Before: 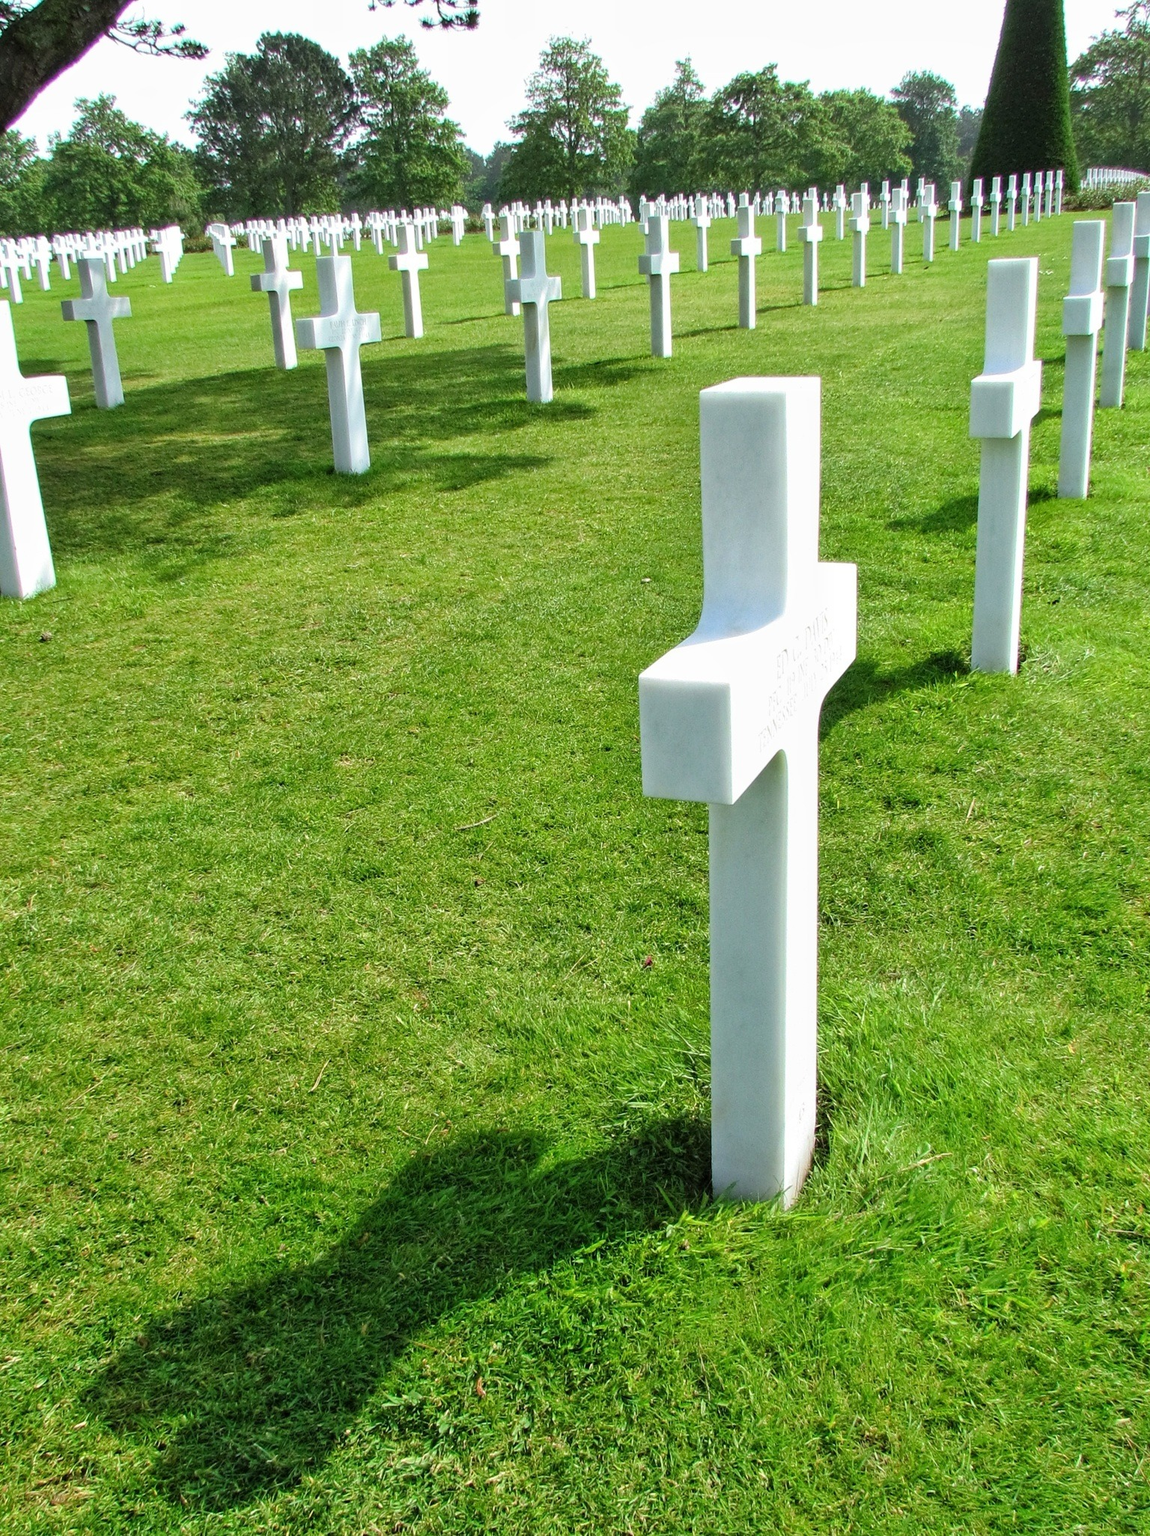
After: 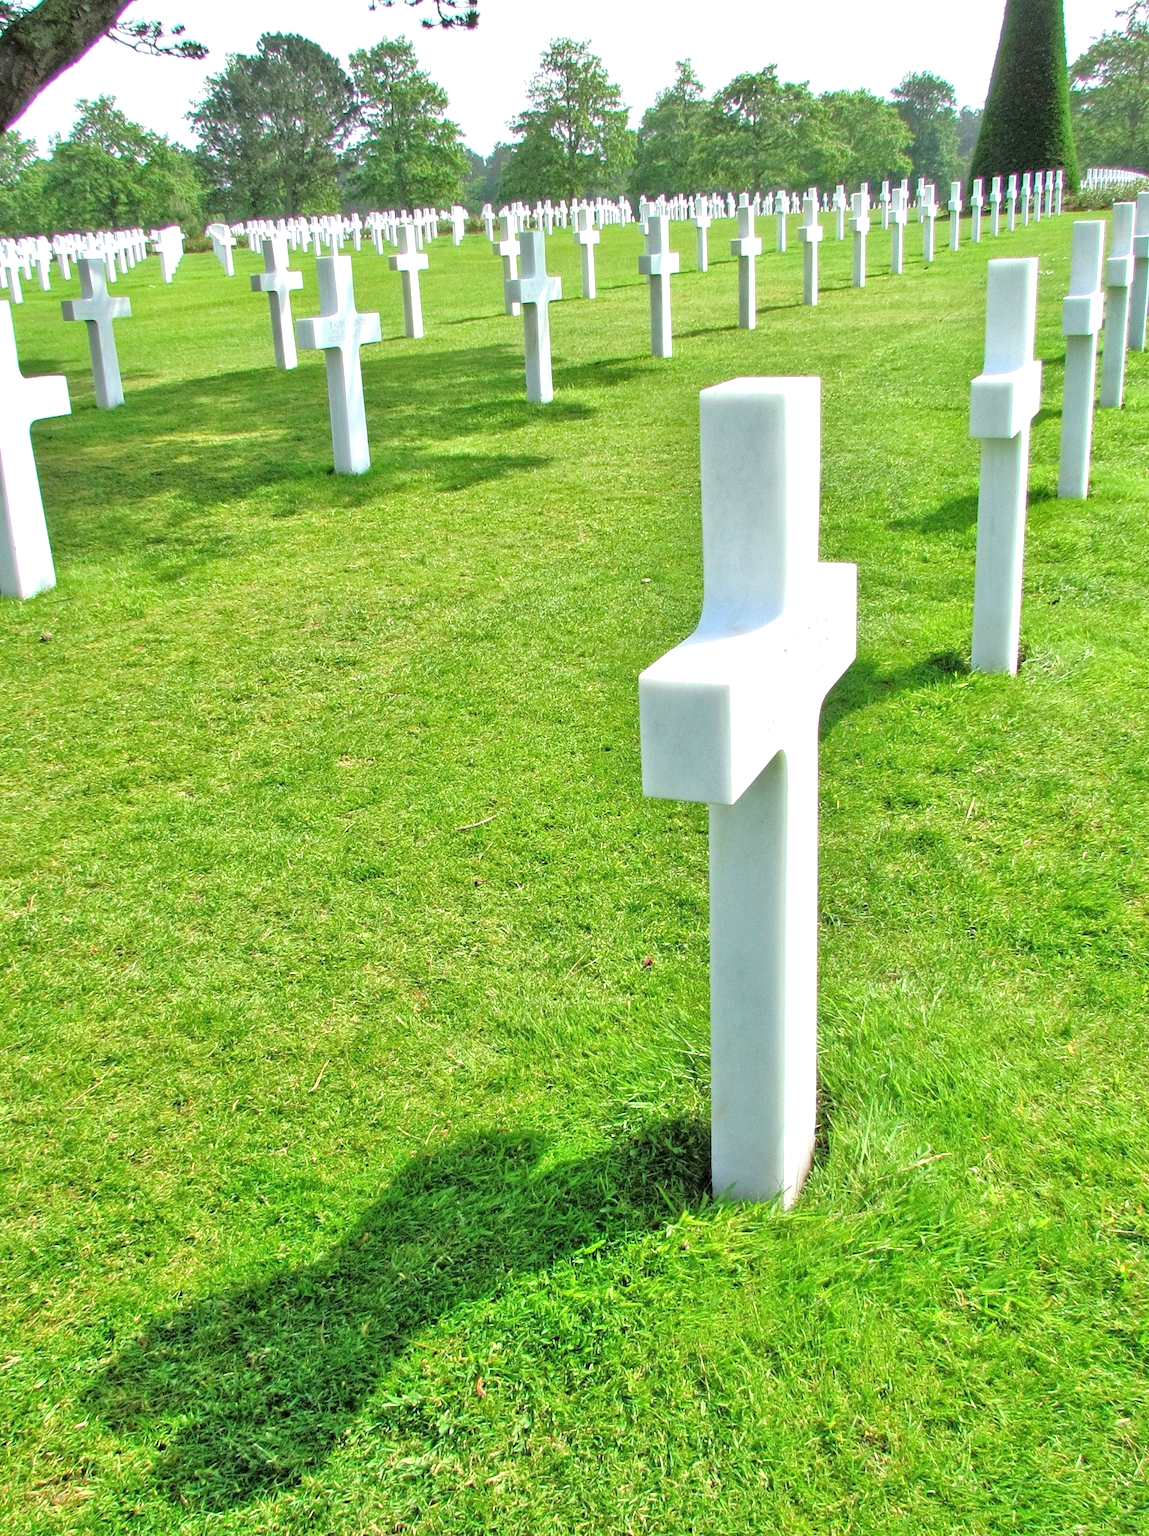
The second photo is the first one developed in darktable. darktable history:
exposure: black level correction 0, exposure 0.3 EV, compensate highlight preservation false
tone equalizer: -7 EV 0.15 EV, -6 EV 0.6 EV, -5 EV 1.15 EV, -4 EV 1.33 EV, -3 EV 1.15 EV, -2 EV 0.6 EV, -1 EV 0.15 EV, mask exposure compensation -0.5 EV
